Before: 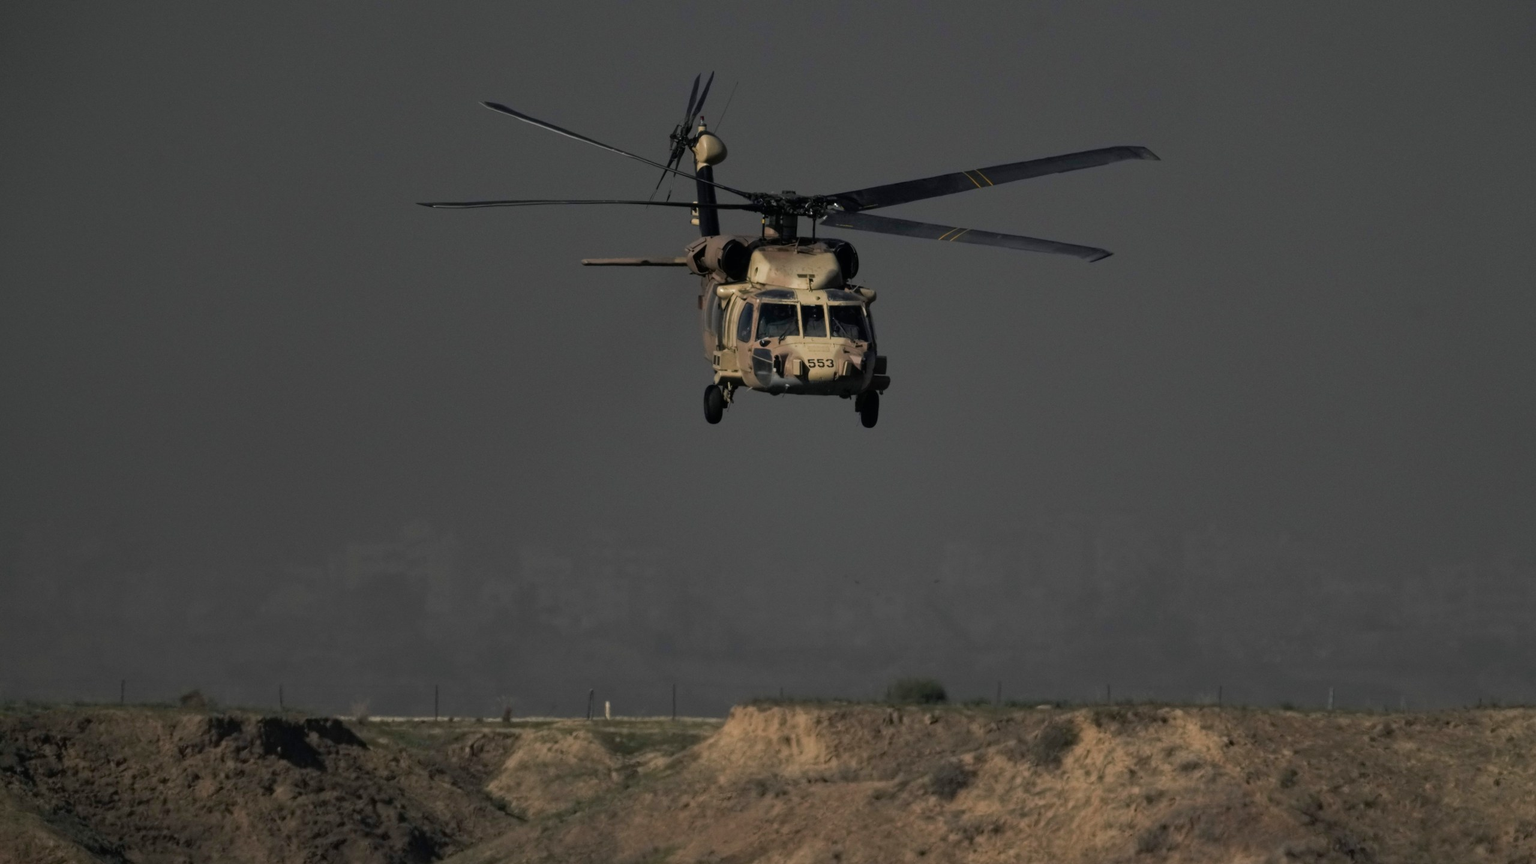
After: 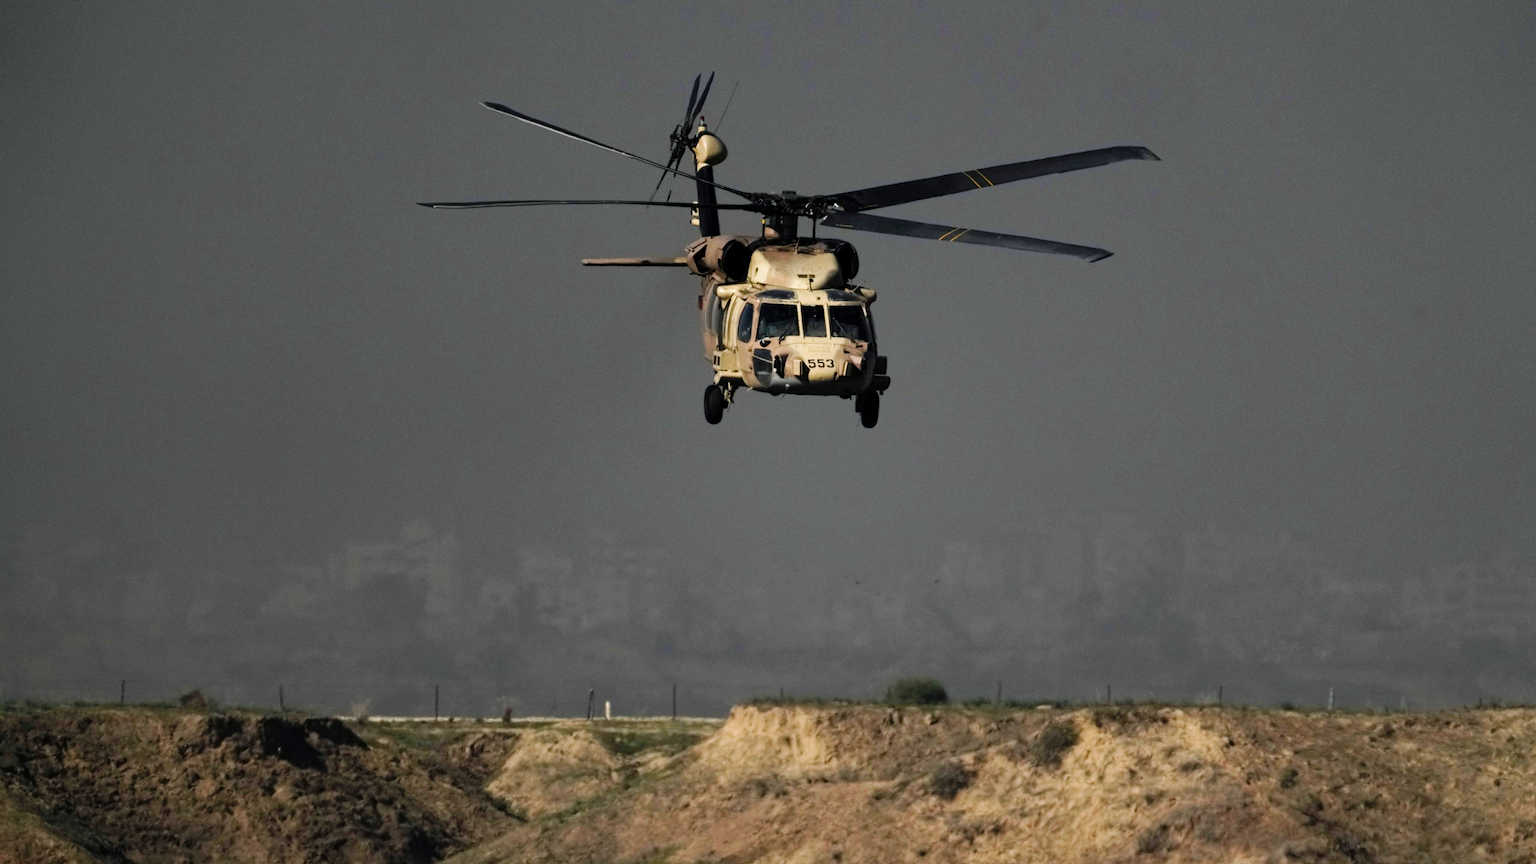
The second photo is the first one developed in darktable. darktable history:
exposure: black level correction 0.001, exposure 0.5 EV, compensate highlight preservation false
base curve: curves: ch0 [(0, 0) (0.036, 0.025) (0.121, 0.166) (0.206, 0.329) (0.605, 0.79) (1, 1)], preserve colors none
